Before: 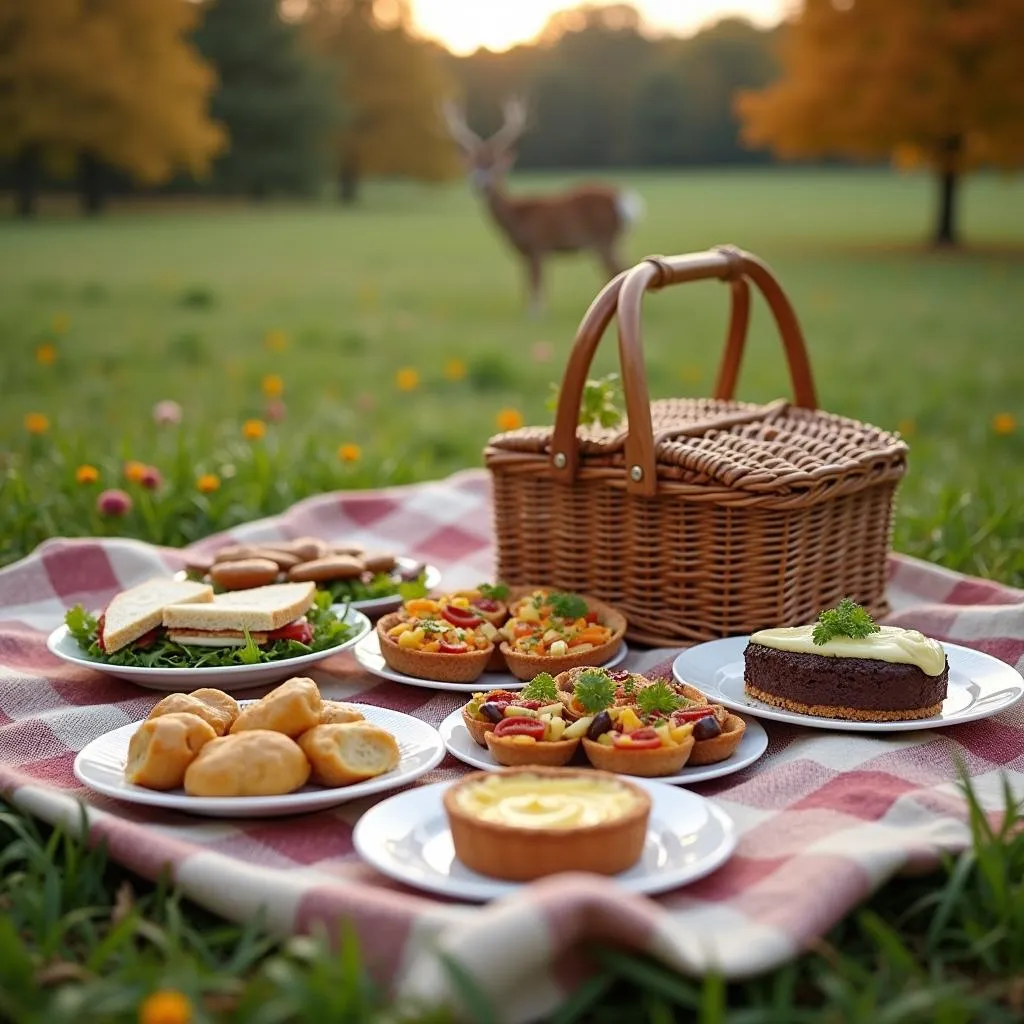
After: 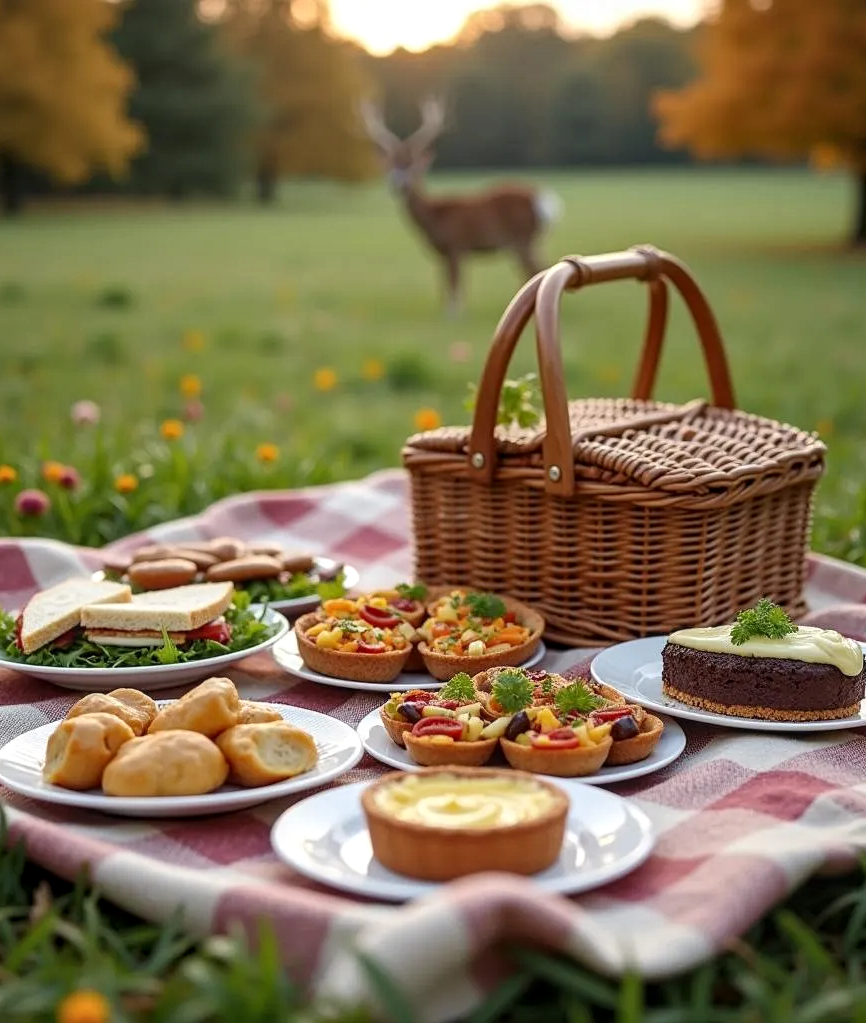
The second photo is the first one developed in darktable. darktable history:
local contrast: on, module defaults
crop: left 8.027%, right 7.379%
